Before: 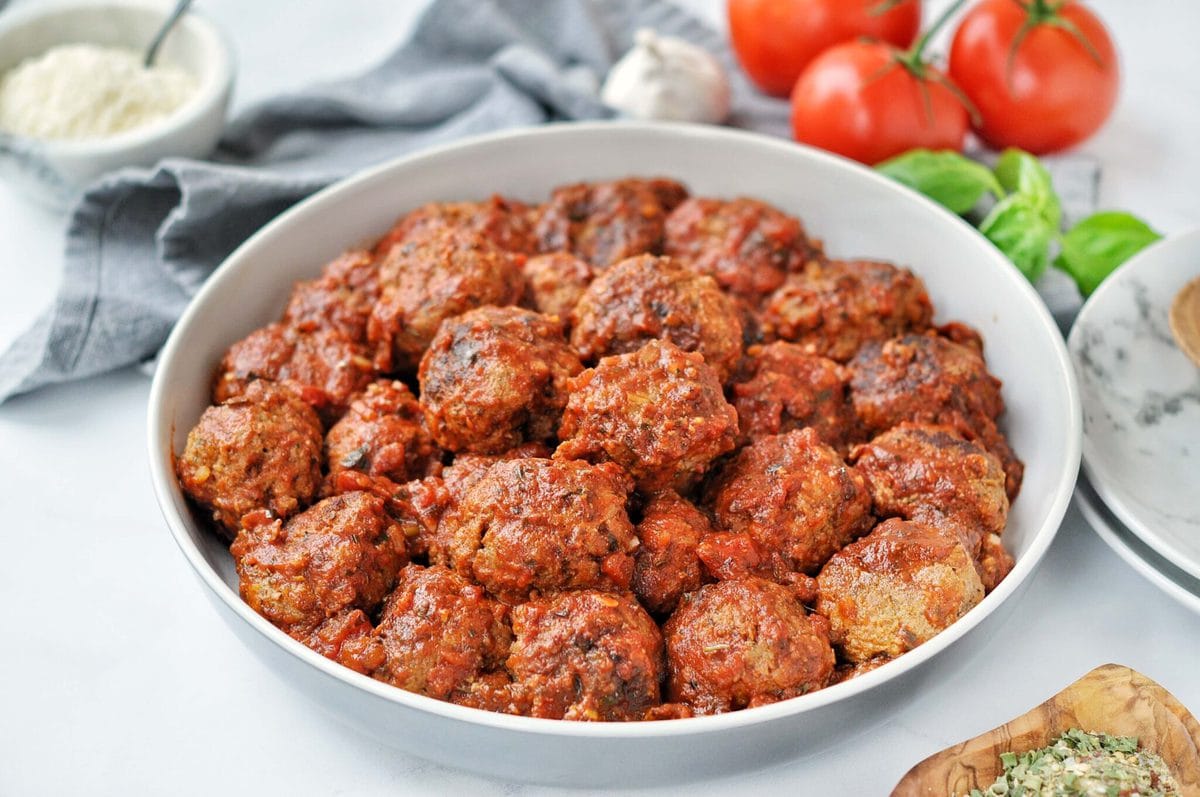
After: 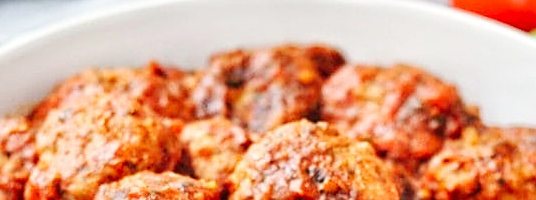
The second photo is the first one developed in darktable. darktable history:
crop: left 28.64%, top 16.832%, right 26.637%, bottom 58.055%
exposure: exposure 0.236 EV, compensate highlight preservation false
base curve: curves: ch0 [(0, 0) (0.032, 0.025) (0.121, 0.166) (0.206, 0.329) (0.605, 0.79) (1, 1)], preserve colors none
sharpen: on, module defaults
